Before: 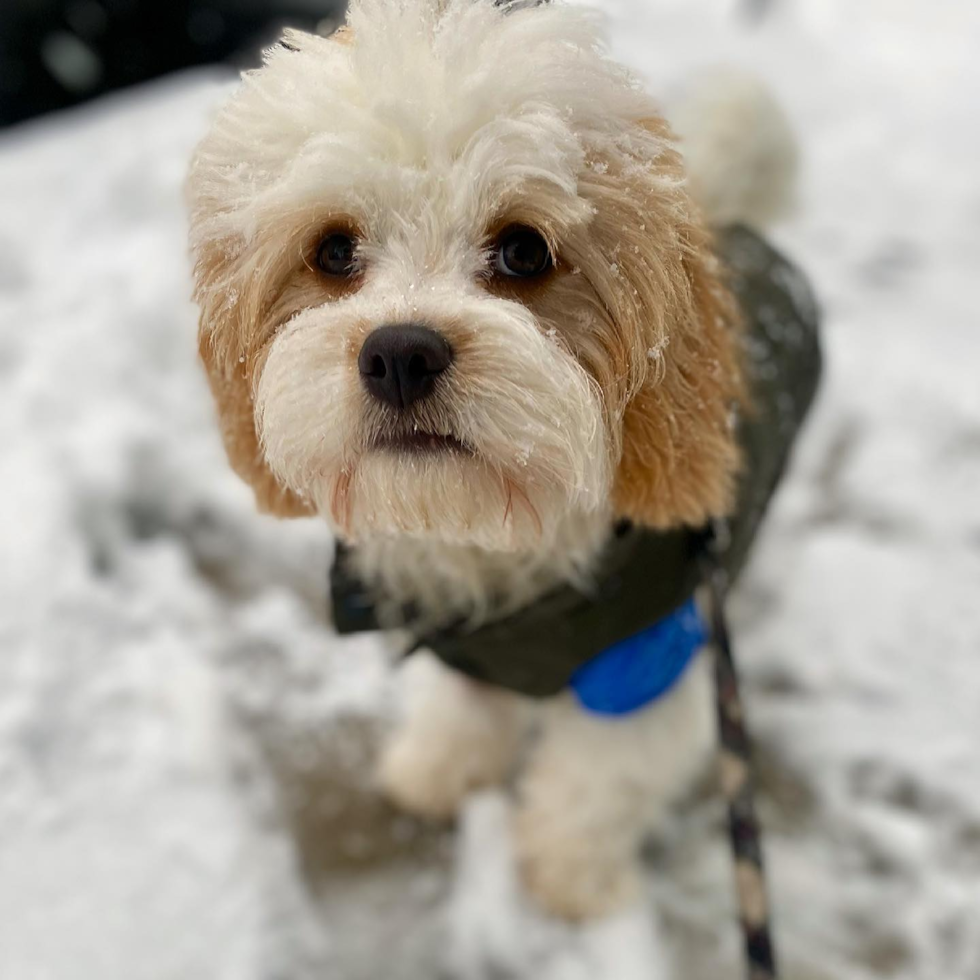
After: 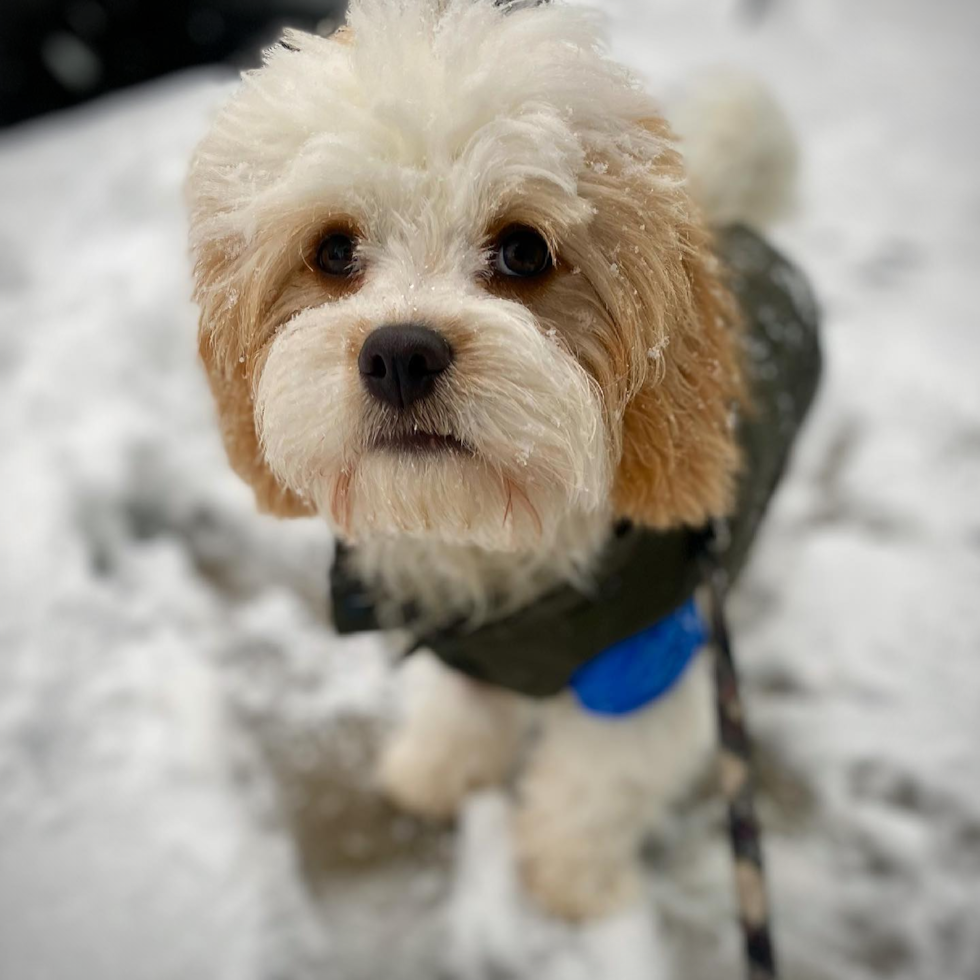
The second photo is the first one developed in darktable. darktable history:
vignetting: fall-off start 92.23%, saturation -0.643
